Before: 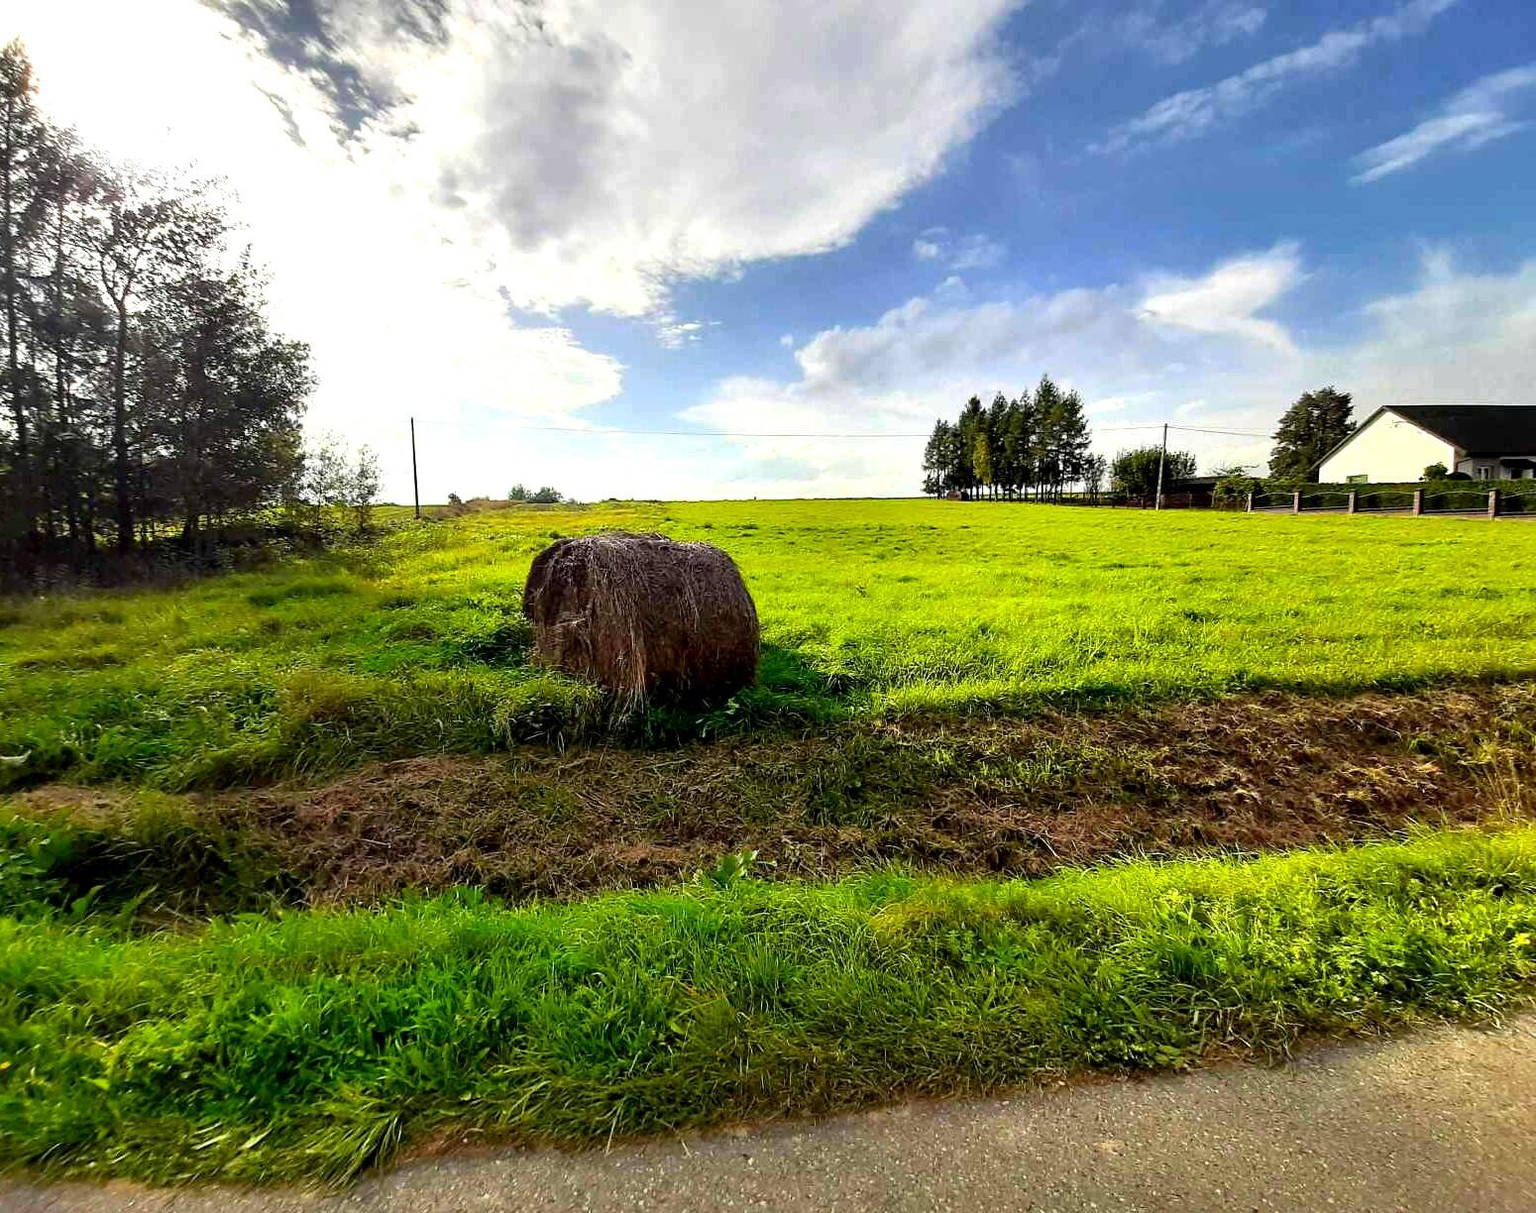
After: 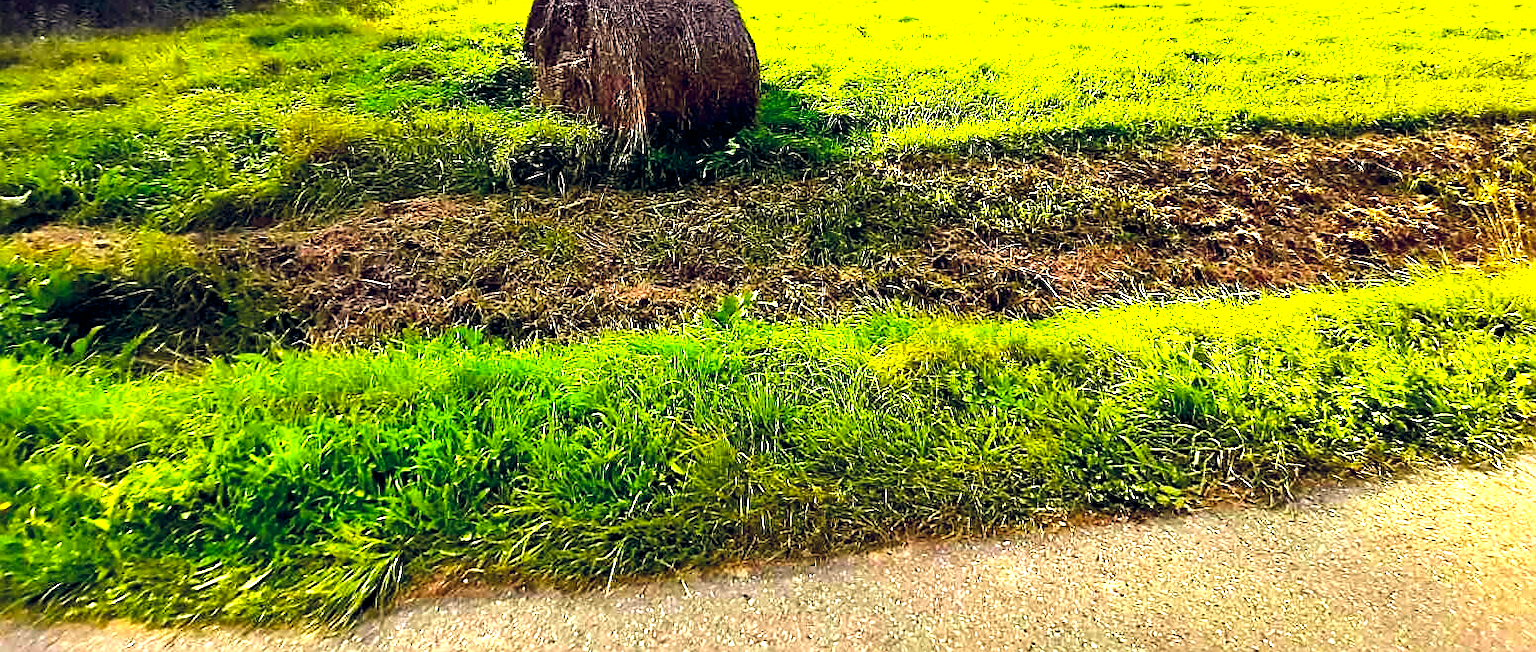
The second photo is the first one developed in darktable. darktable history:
exposure: black level correction 0, exposure 1.2 EV, compensate exposure bias true, compensate highlight preservation false
tone equalizer: -8 EV -0.417 EV, -7 EV -0.389 EV, -6 EV -0.333 EV, -5 EV -0.222 EV, -3 EV 0.222 EV, -2 EV 0.333 EV, -1 EV 0.389 EV, +0 EV 0.417 EV, edges refinement/feathering 500, mask exposure compensation -1.57 EV, preserve details no
color balance rgb: shadows lift › hue 87.51°, highlights gain › chroma 0.68%, highlights gain › hue 55.1°, global offset › chroma 0.13%, global offset › hue 253.66°, linear chroma grading › global chroma 0.5%, perceptual saturation grading › global saturation 16.38%
crop and rotate: top 46.237%
sharpen: on, module defaults
